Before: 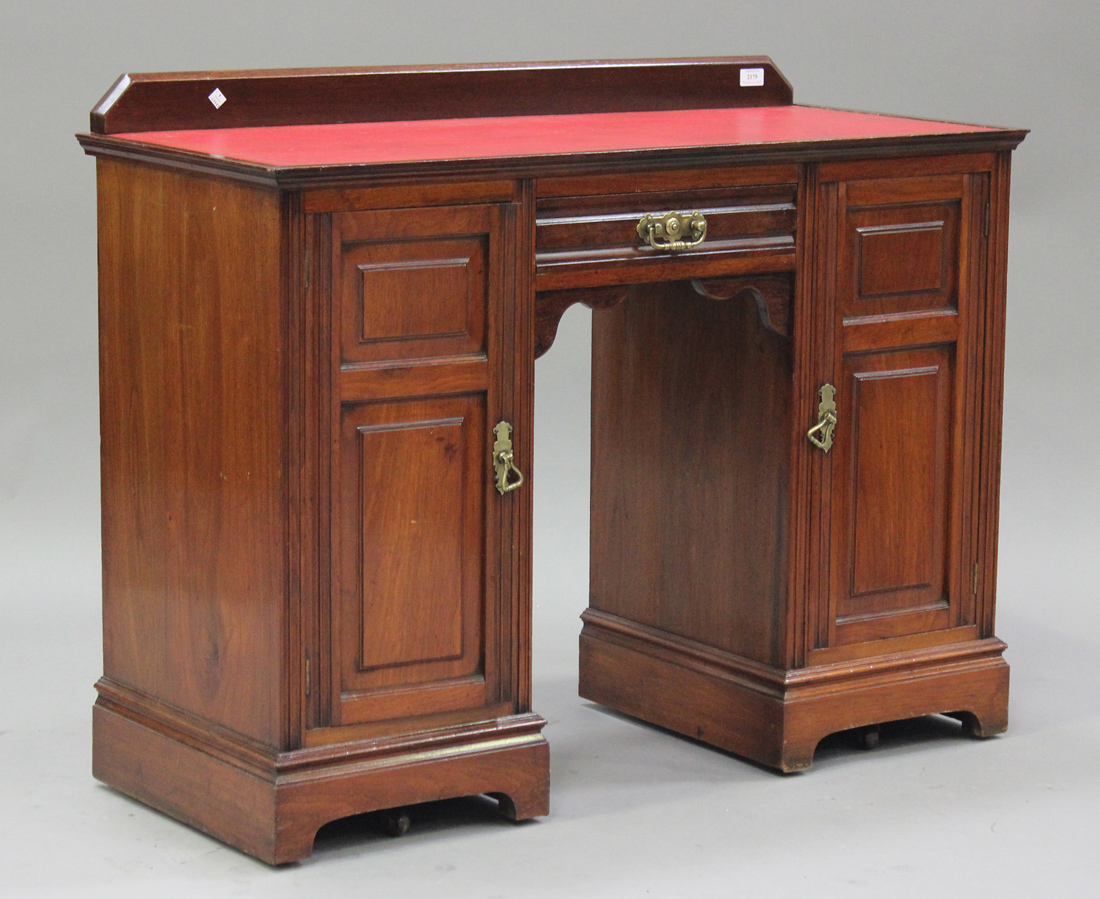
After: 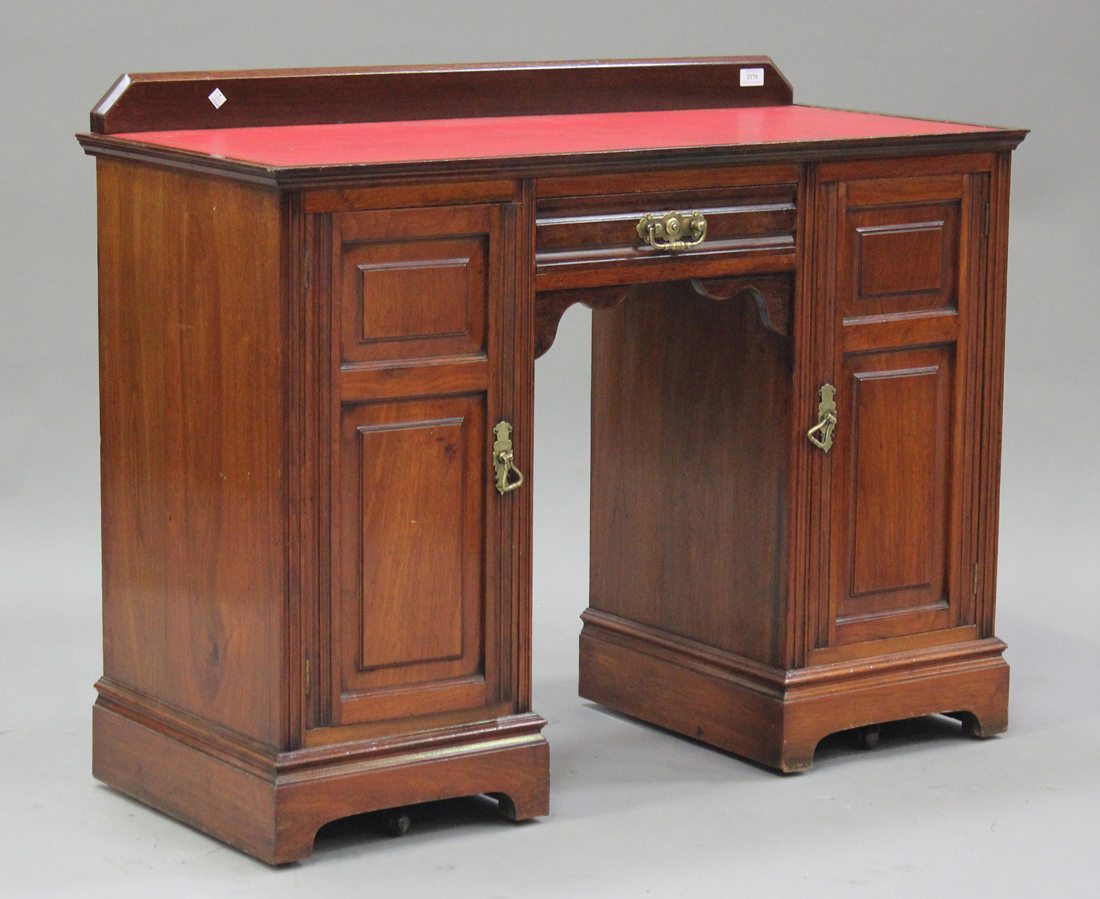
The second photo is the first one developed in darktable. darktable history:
shadows and highlights: shadows 25.69, highlights -25.83, highlights color adjustment 73.33%
